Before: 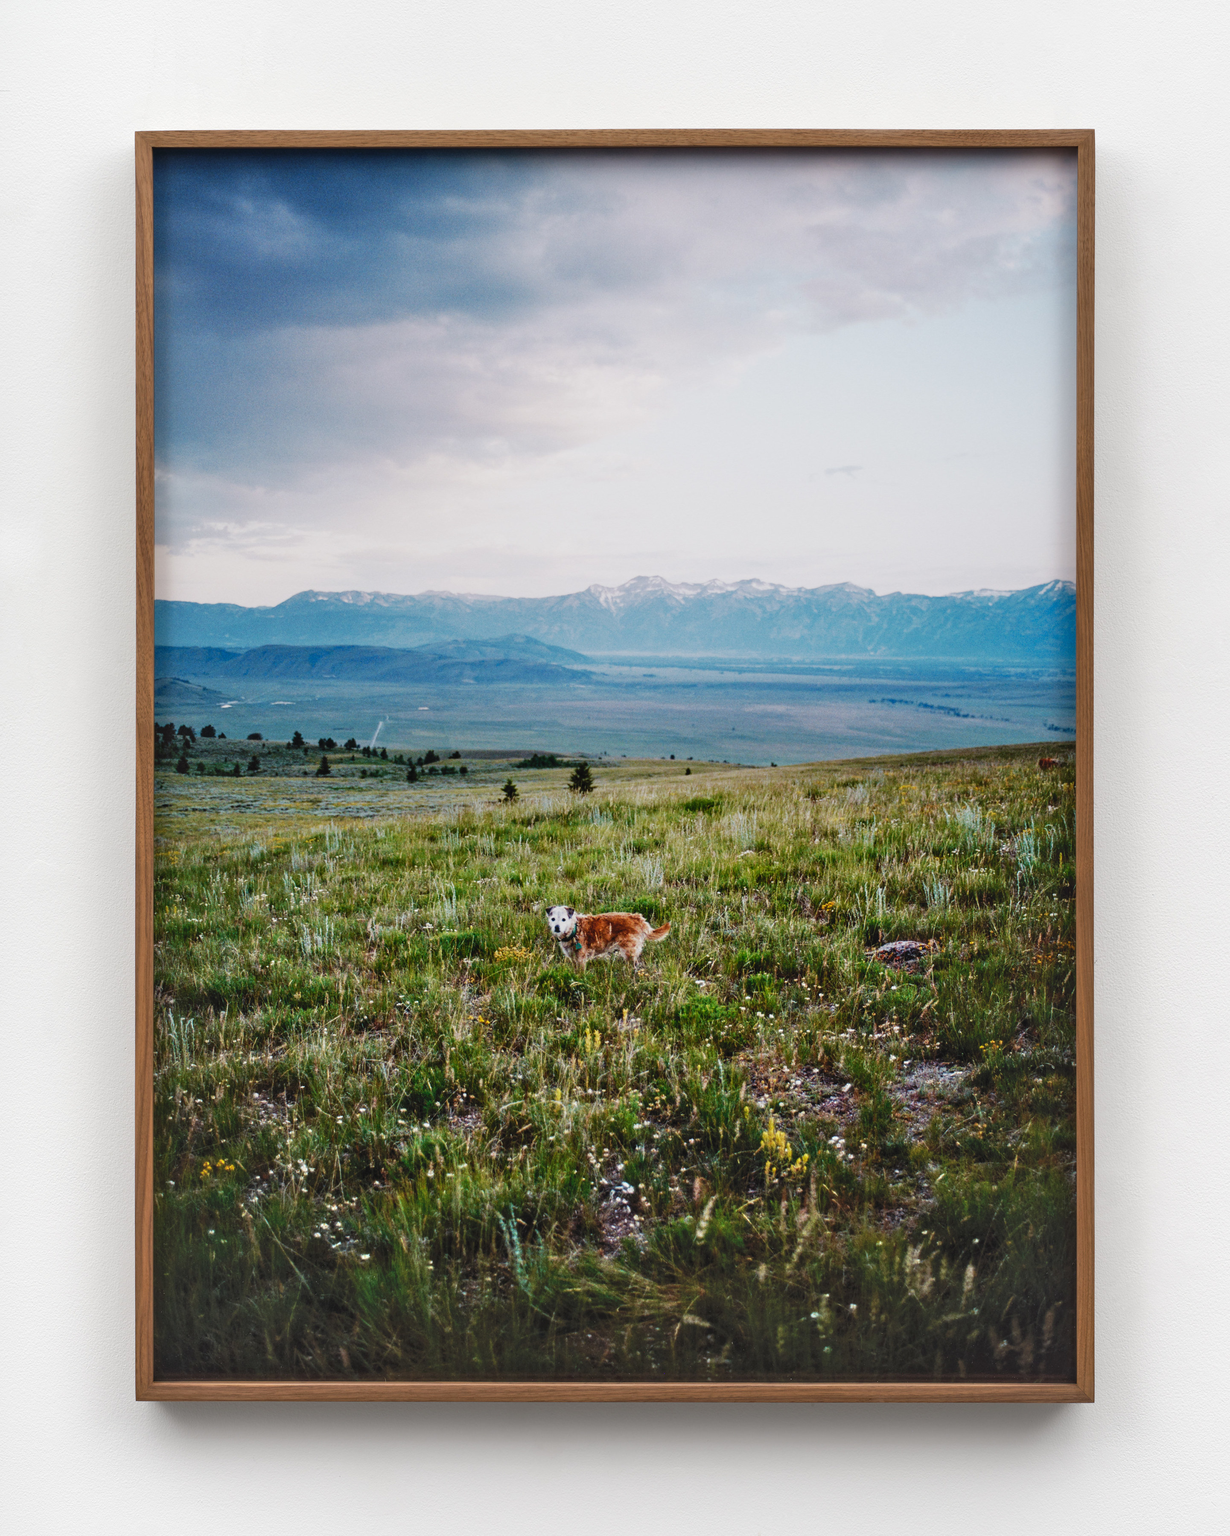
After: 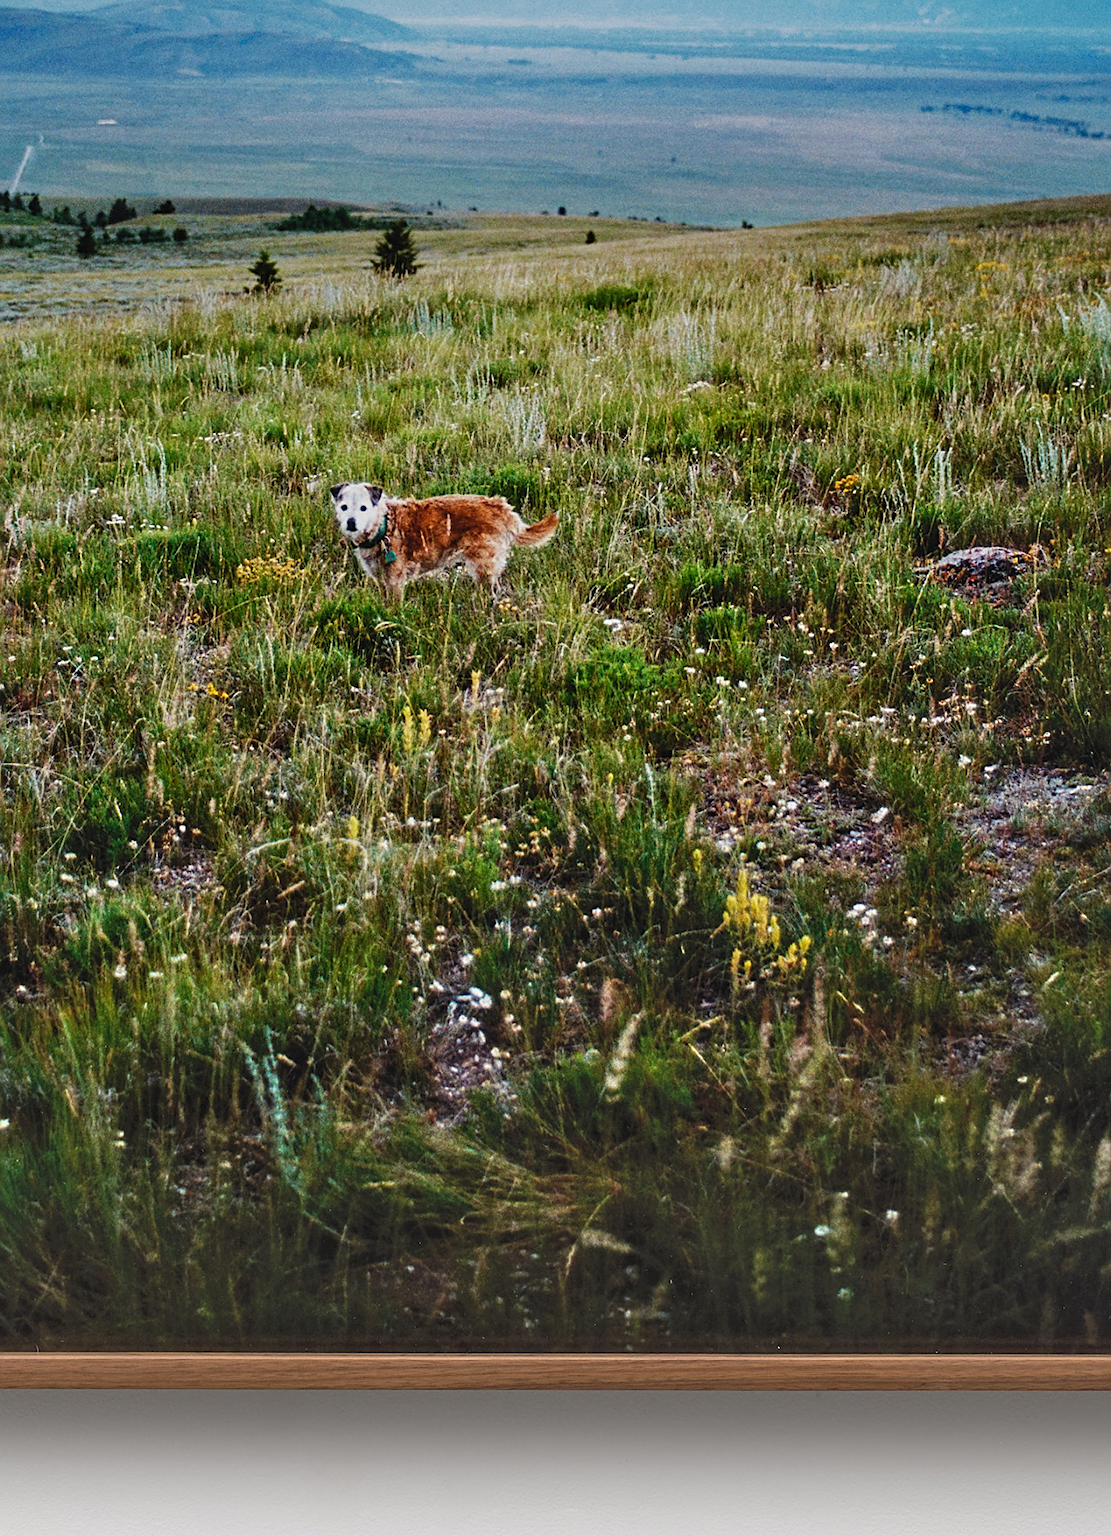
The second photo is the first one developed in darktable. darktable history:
sharpen: on, module defaults
crop: left 29.672%, top 41.786%, right 20.851%, bottom 3.487%
